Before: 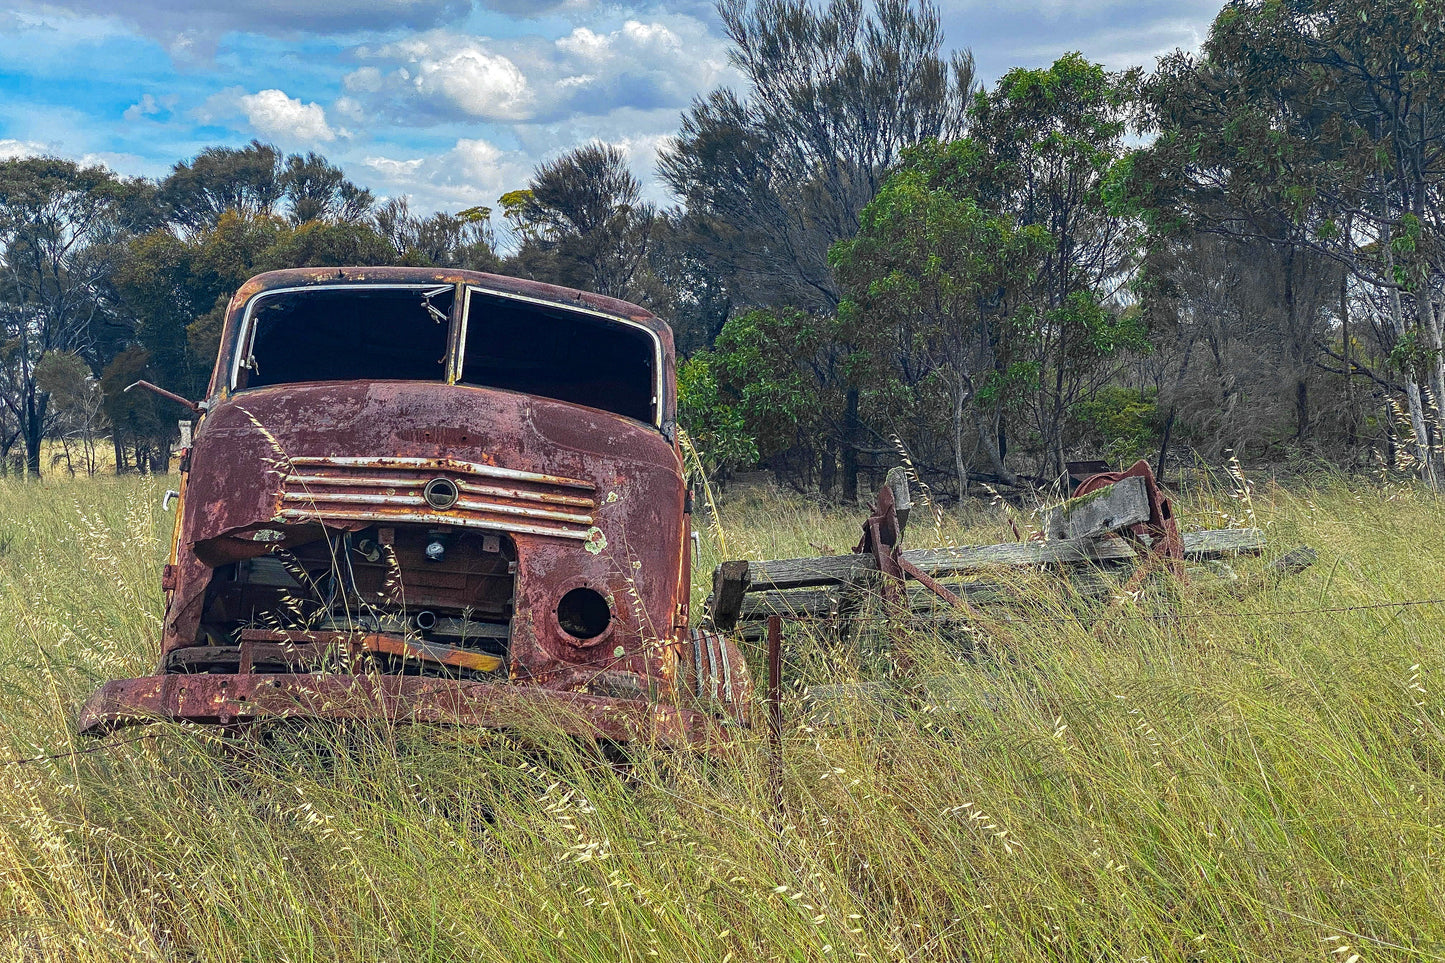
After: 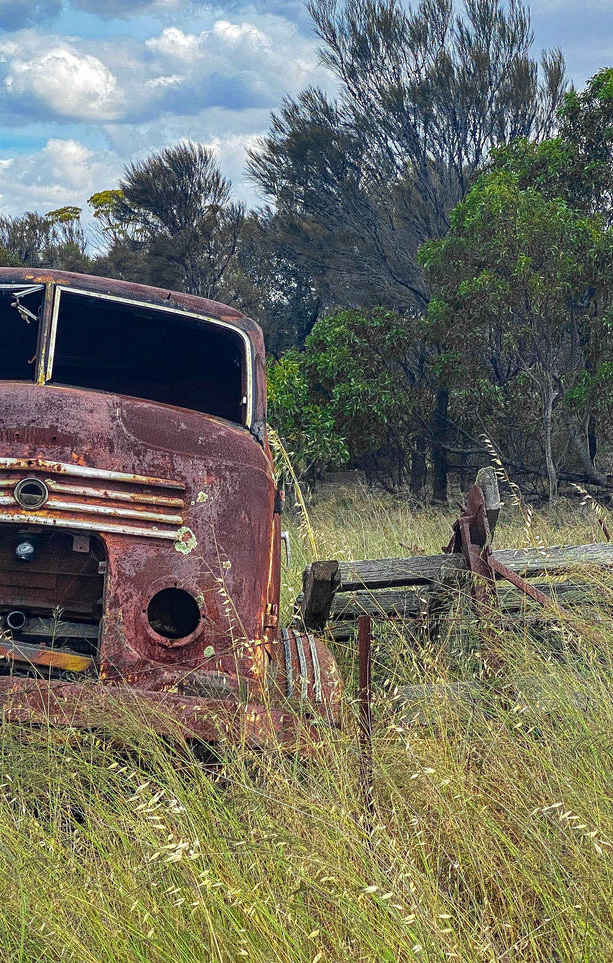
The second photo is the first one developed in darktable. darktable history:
crop: left 28.409%, right 29.102%
